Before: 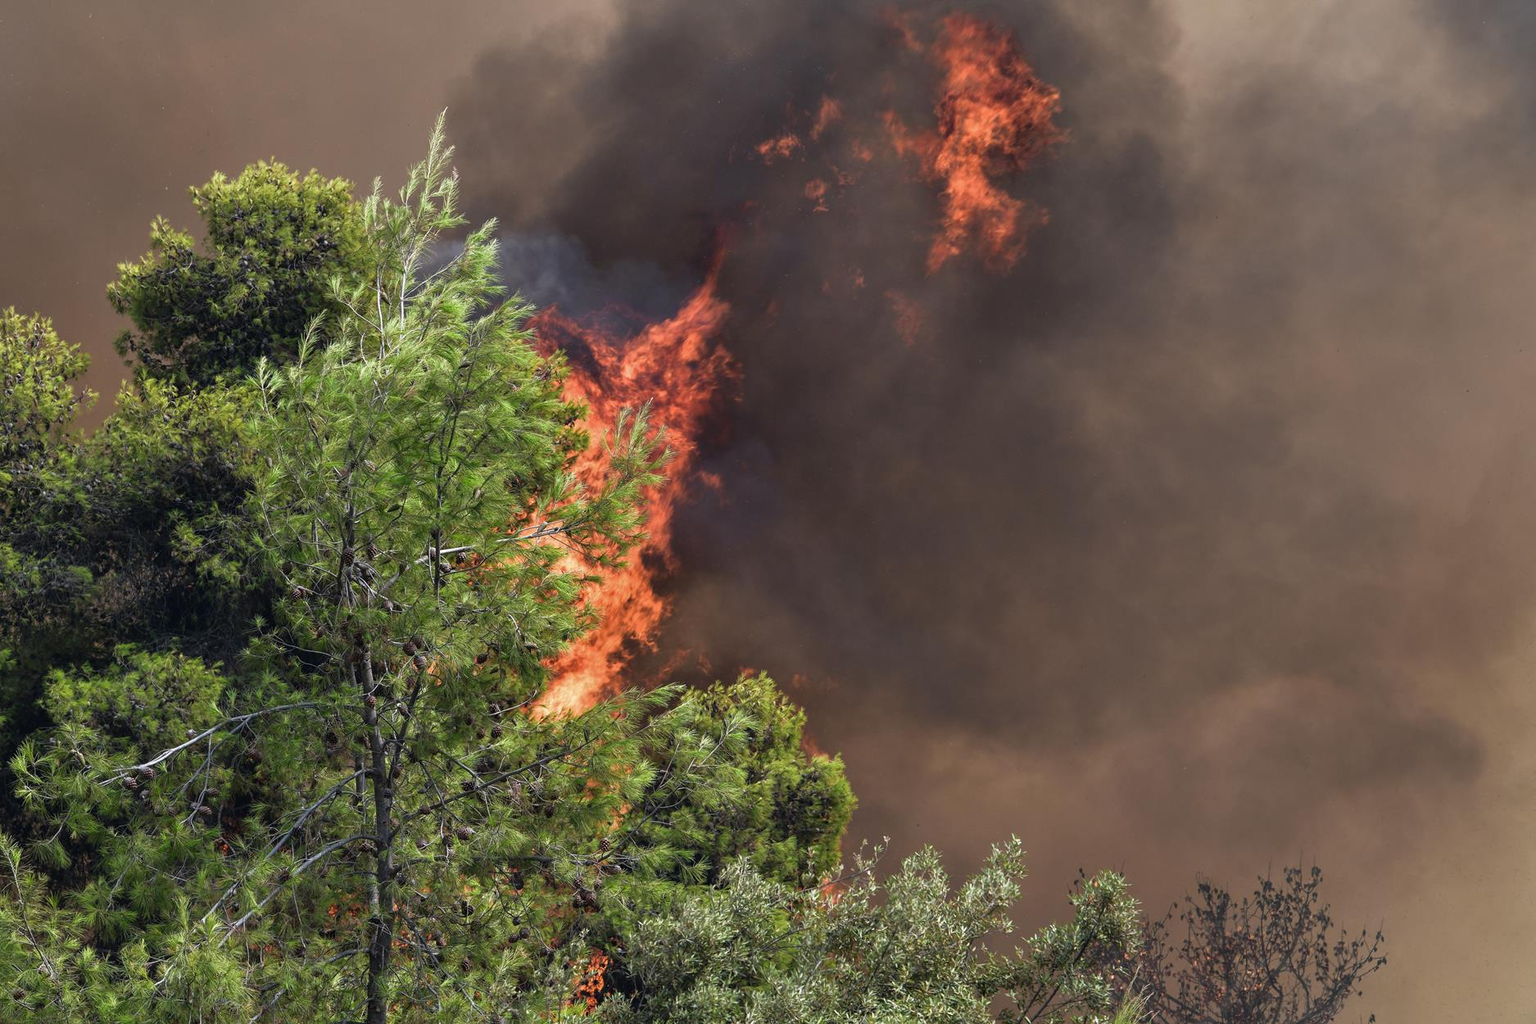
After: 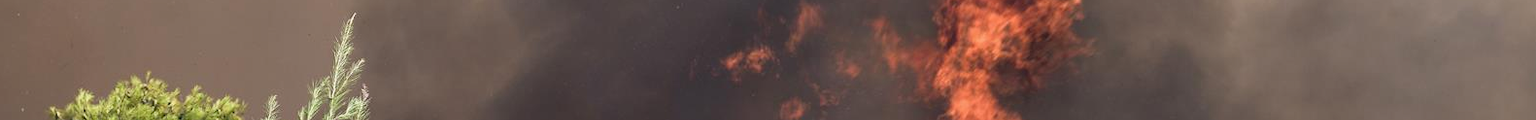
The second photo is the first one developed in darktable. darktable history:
crop and rotate: left 9.644%, top 9.491%, right 6.021%, bottom 80.509%
tone curve: curves: ch0 [(0, 0) (0.003, 0.003) (0.011, 0.011) (0.025, 0.025) (0.044, 0.045) (0.069, 0.07) (0.1, 0.101) (0.136, 0.138) (0.177, 0.18) (0.224, 0.228) (0.277, 0.281) (0.335, 0.34) (0.399, 0.405) (0.468, 0.475) (0.543, 0.551) (0.623, 0.633) (0.709, 0.72) (0.801, 0.813) (0.898, 0.907) (1, 1)], preserve colors none
